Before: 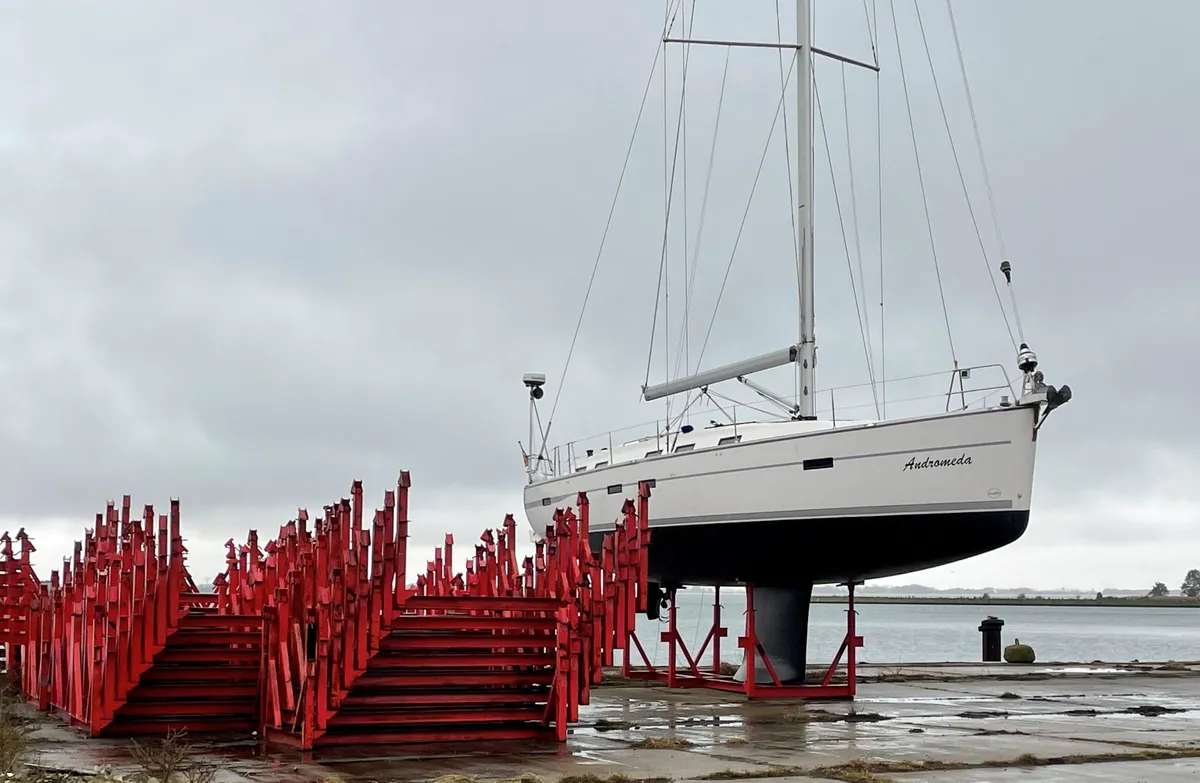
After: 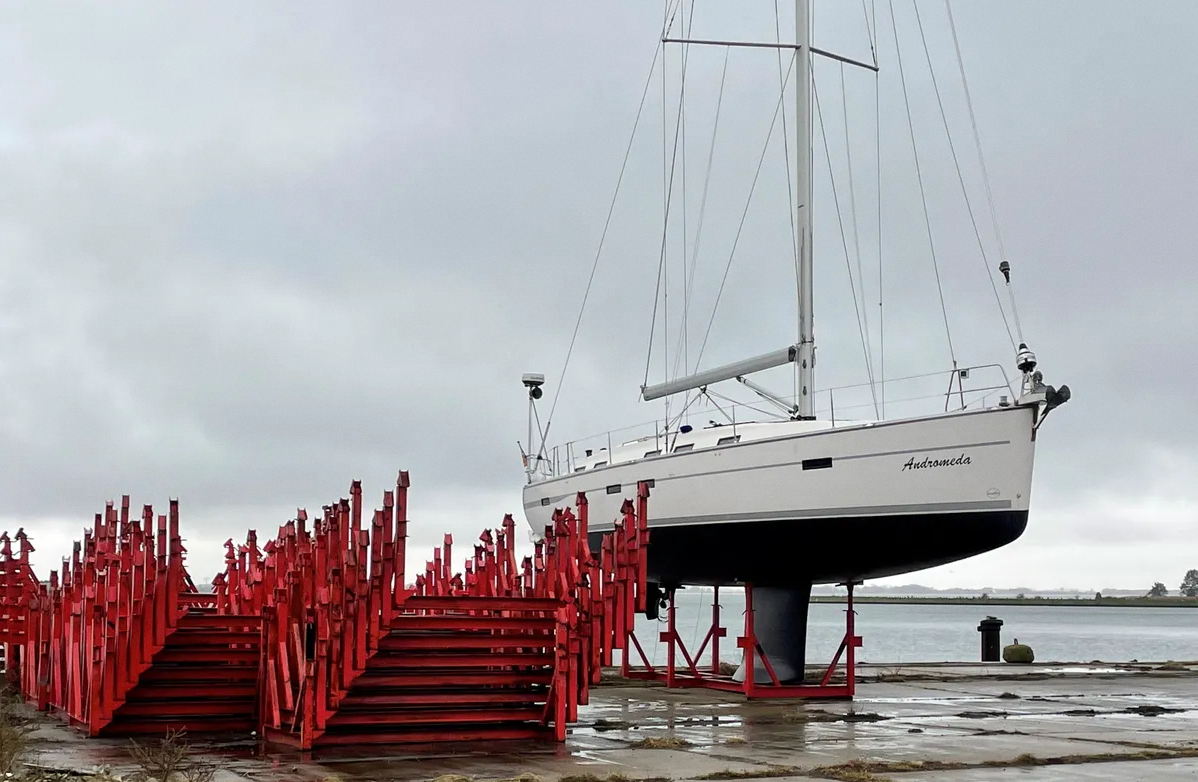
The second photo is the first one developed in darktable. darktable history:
crop and rotate: left 0.126%
grain: coarseness 14.57 ISO, strength 8.8%
